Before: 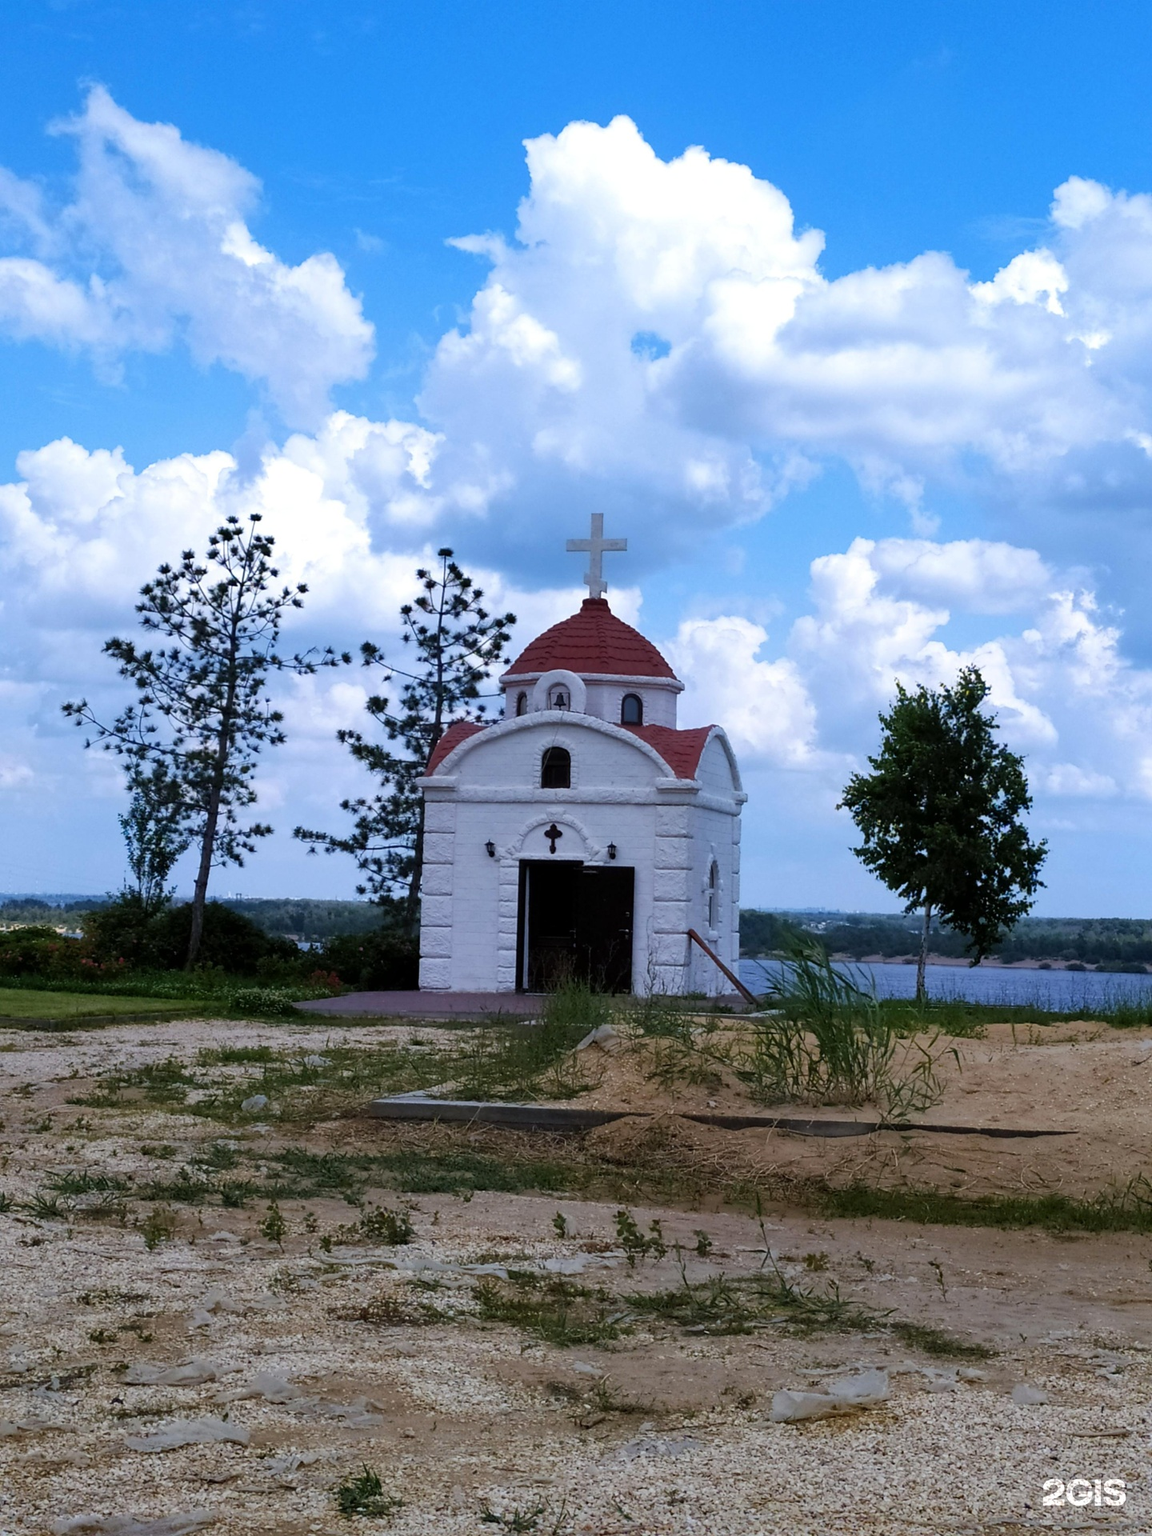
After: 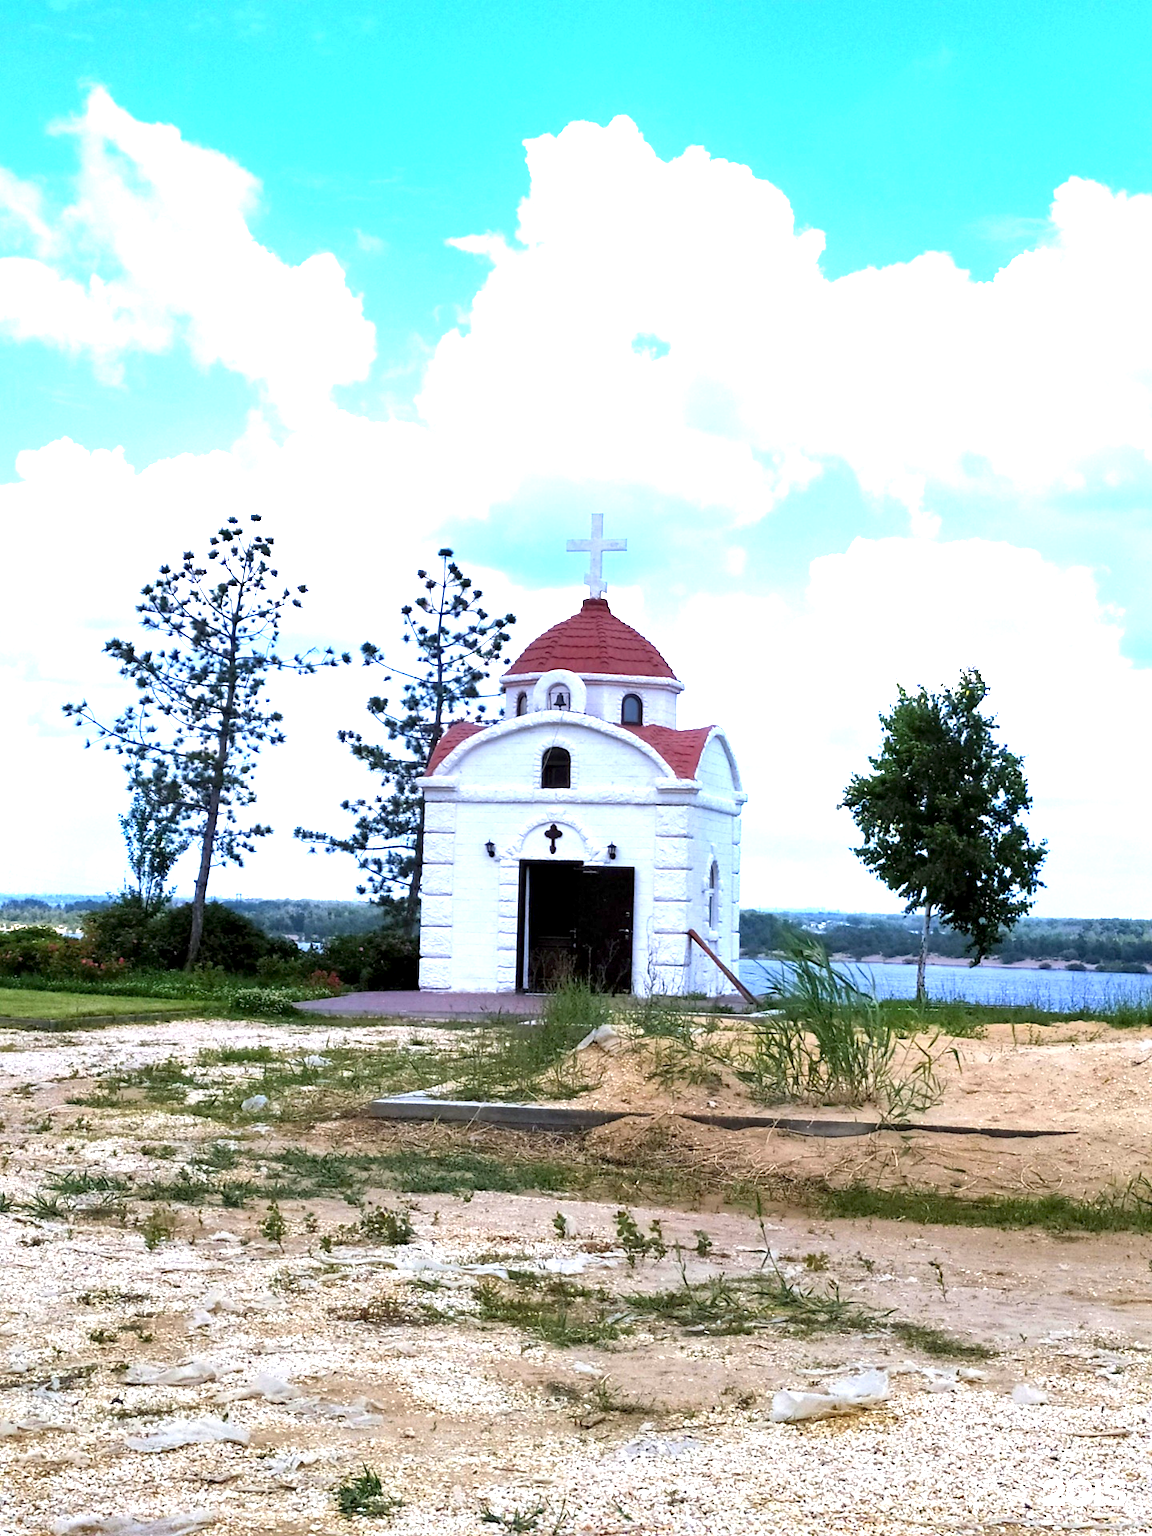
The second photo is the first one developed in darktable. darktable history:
exposure: black level correction 0.001, exposure 1.815 EV, compensate highlight preservation false
